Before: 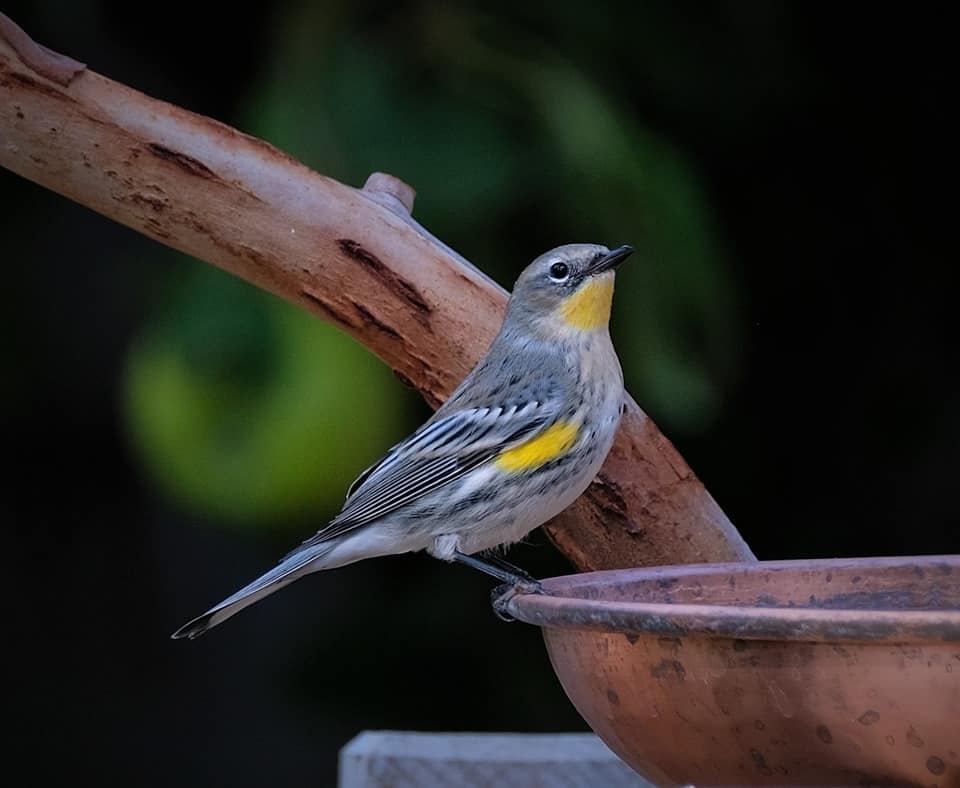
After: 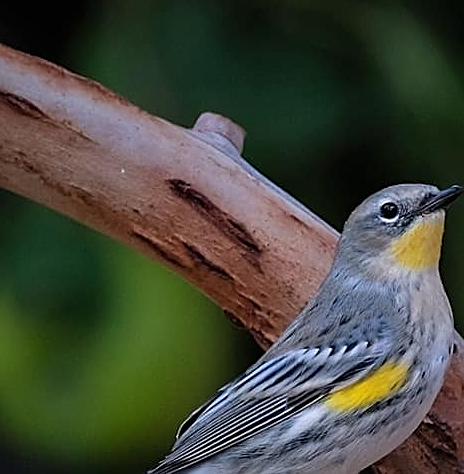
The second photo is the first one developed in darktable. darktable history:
sharpen: on, module defaults
crop: left 17.778%, top 7.659%, right 32.637%, bottom 32.176%
